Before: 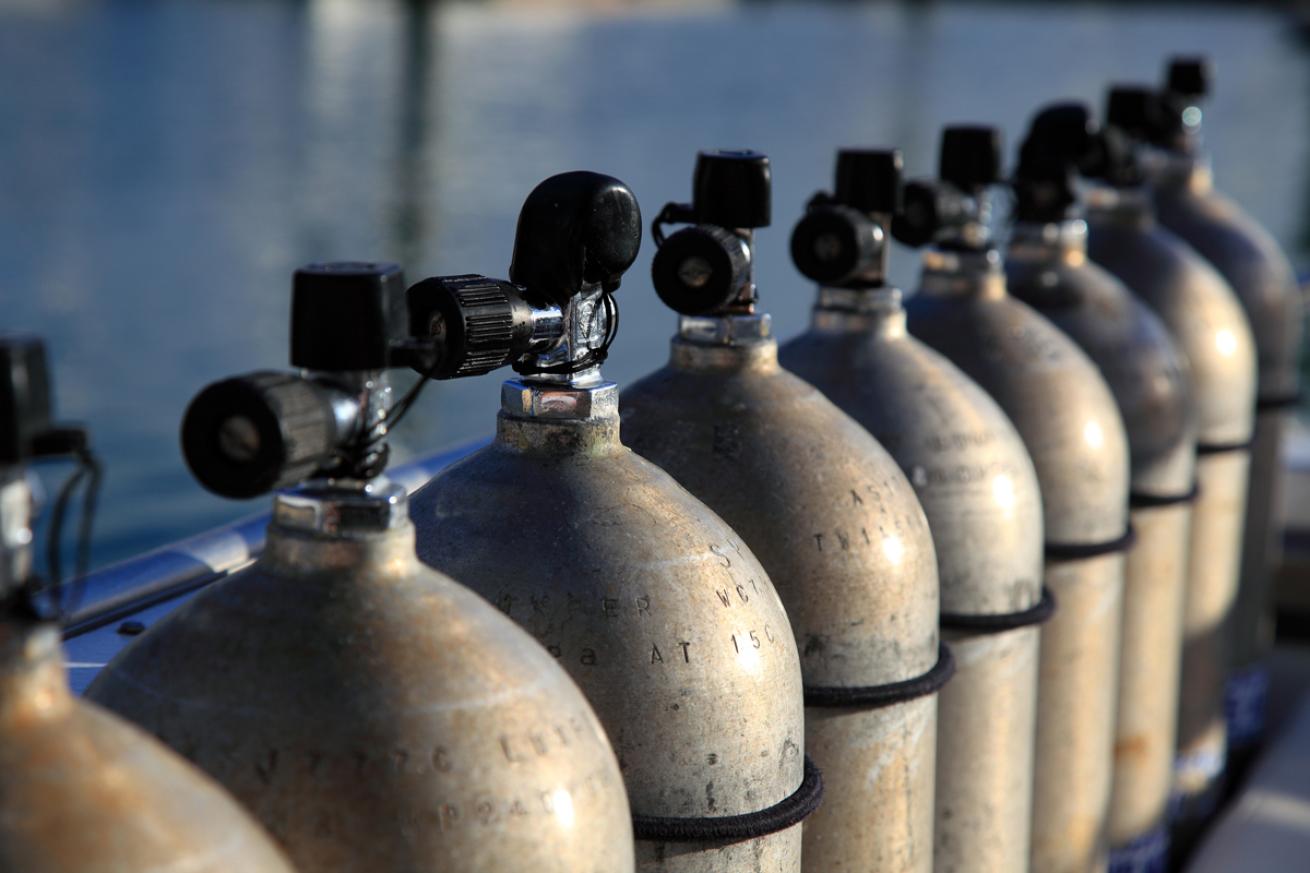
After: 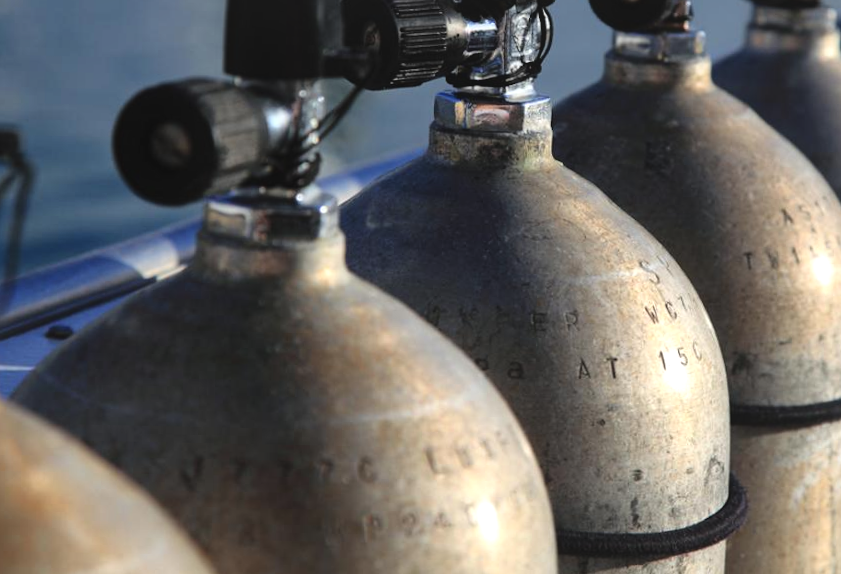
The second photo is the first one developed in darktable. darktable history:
local contrast: mode bilateral grid, contrast 21, coarseness 49, detail 148%, midtone range 0.2
exposure: black level correction -0.009, exposure 0.07 EV, compensate highlight preservation false
crop and rotate: angle -1.2°, left 3.809%, top 32.16%, right 29.925%
contrast equalizer: octaves 7, y [[0.5, 0.5, 0.472, 0.5, 0.5, 0.5], [0.5 ×6], [0.5 ×6], [0 ×6], [0 ×6]]
